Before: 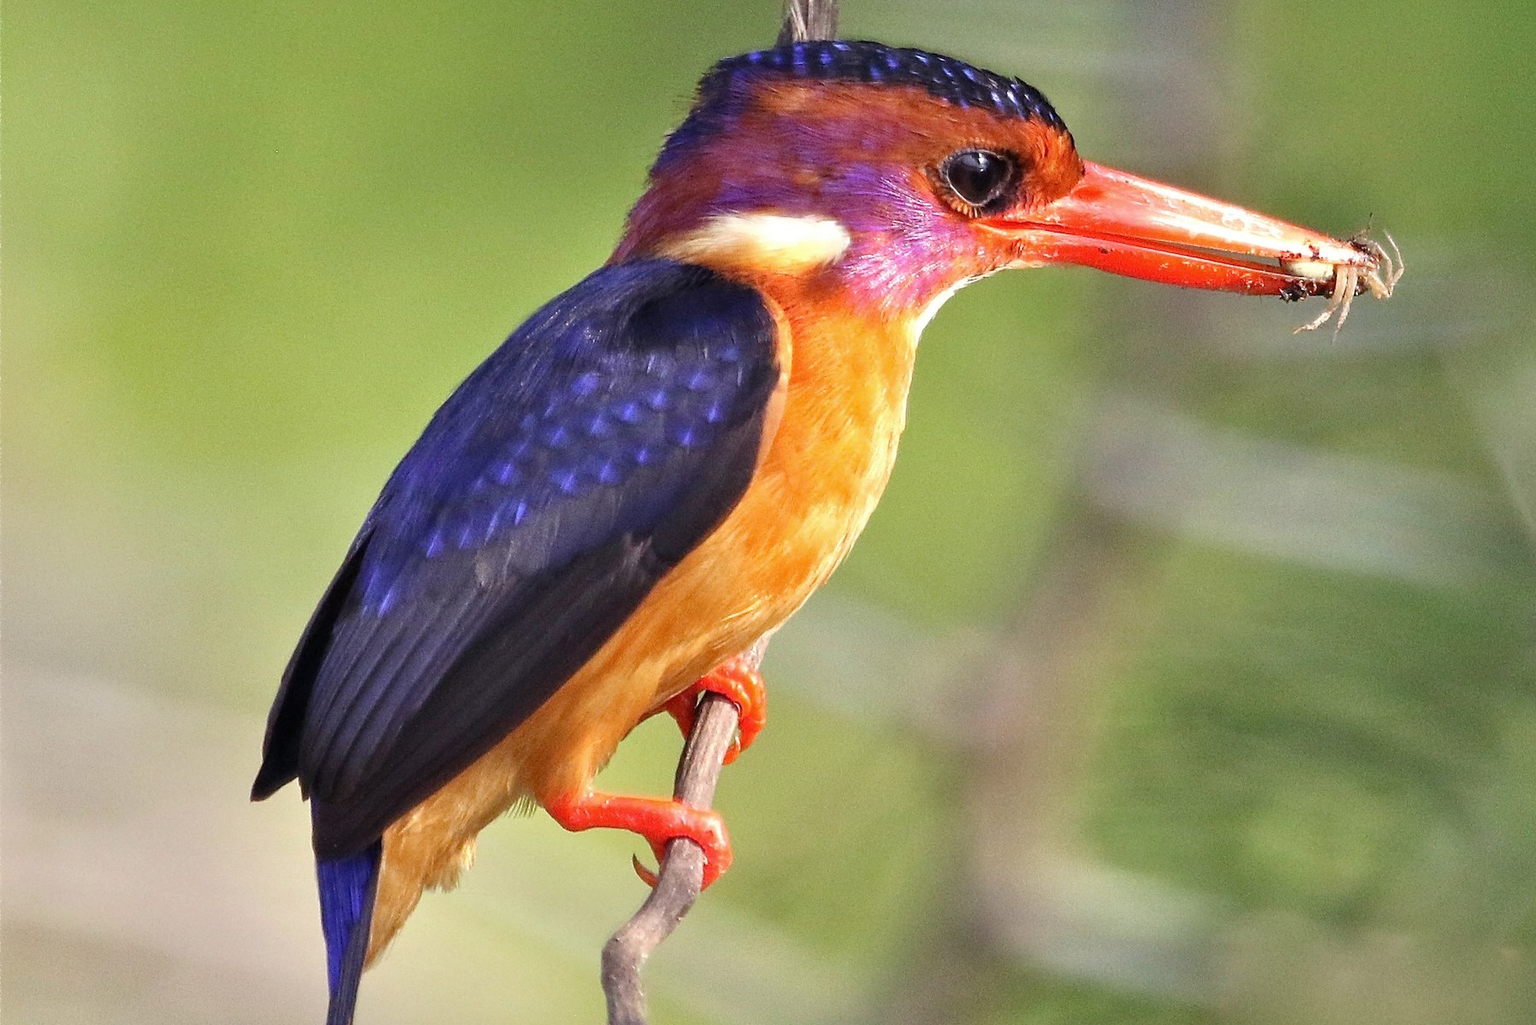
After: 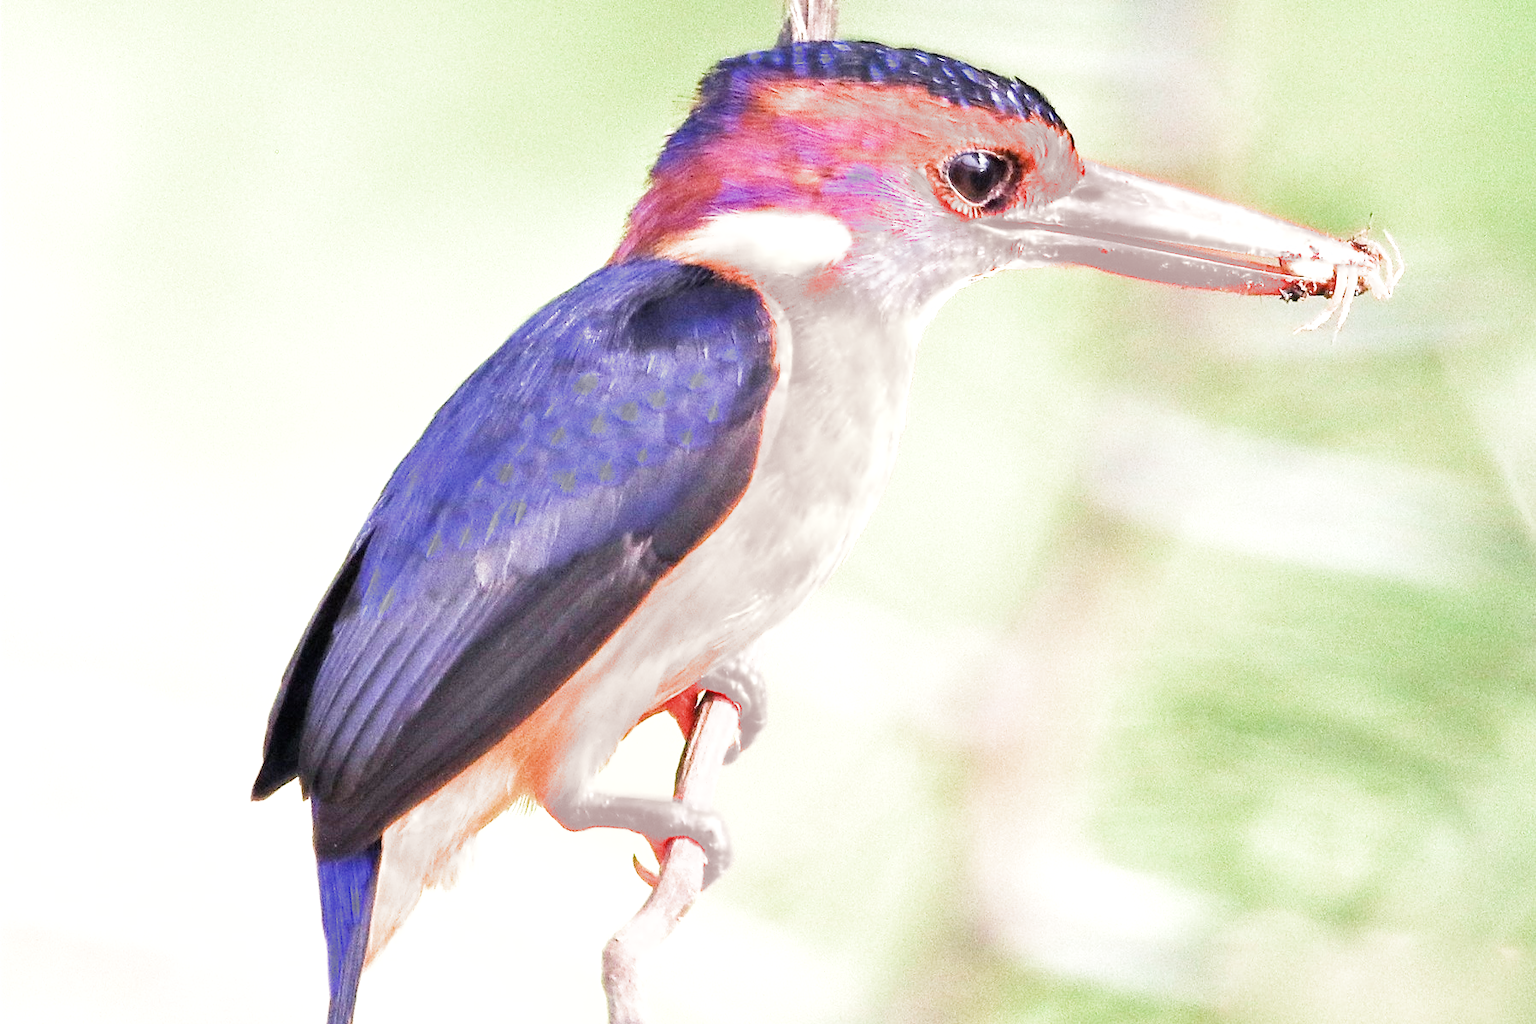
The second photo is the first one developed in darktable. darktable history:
exposure: black level correction 0, exposure 1.1 EV, compensate exposure bias true, compensate highlight preservation false
filmic rgb: middle gray luminance 9.23%, black relative exposure -10.55 EV, white relative exposure 3.45 EV, threshold 6 EV, target black luminance 0%, hardness 5.98, latitude 59.69%, contrast 1.087, highlights saturation mix 5%, shadows ↔ highlights balance 29.23%, add noise in highlights 0, color science v3 (2019), use custom middle-gray values true, iterations of high-quality reconstruction 0, contrast in highlights soft, enable highlight reconstruction true
